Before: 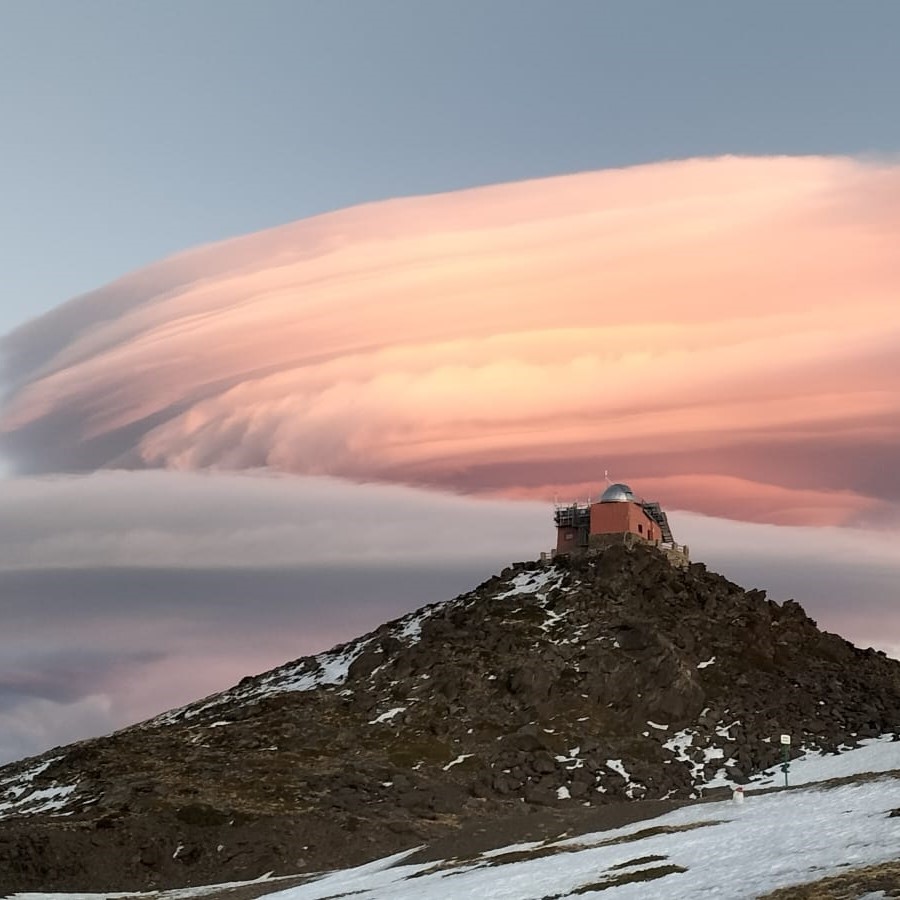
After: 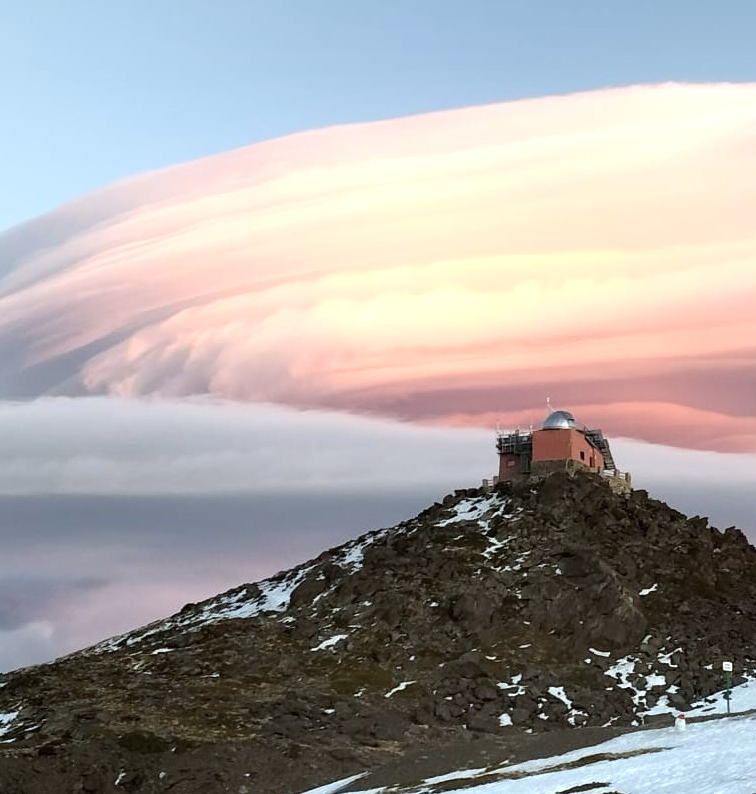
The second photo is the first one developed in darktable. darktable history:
white balance: red 0.925, blue 1.046
crop: left 6.446%, top 8.188%, right 9.538%, bottom 3.548%
shadows and highlights: radius 93.07, shadows -14.46, white point adjustment 0.23, highlights 31.48, compress 48.23%, highlights color adjustment 52.79%, soften with gaussian
levels: levels [0, 0.43, 0.859]
